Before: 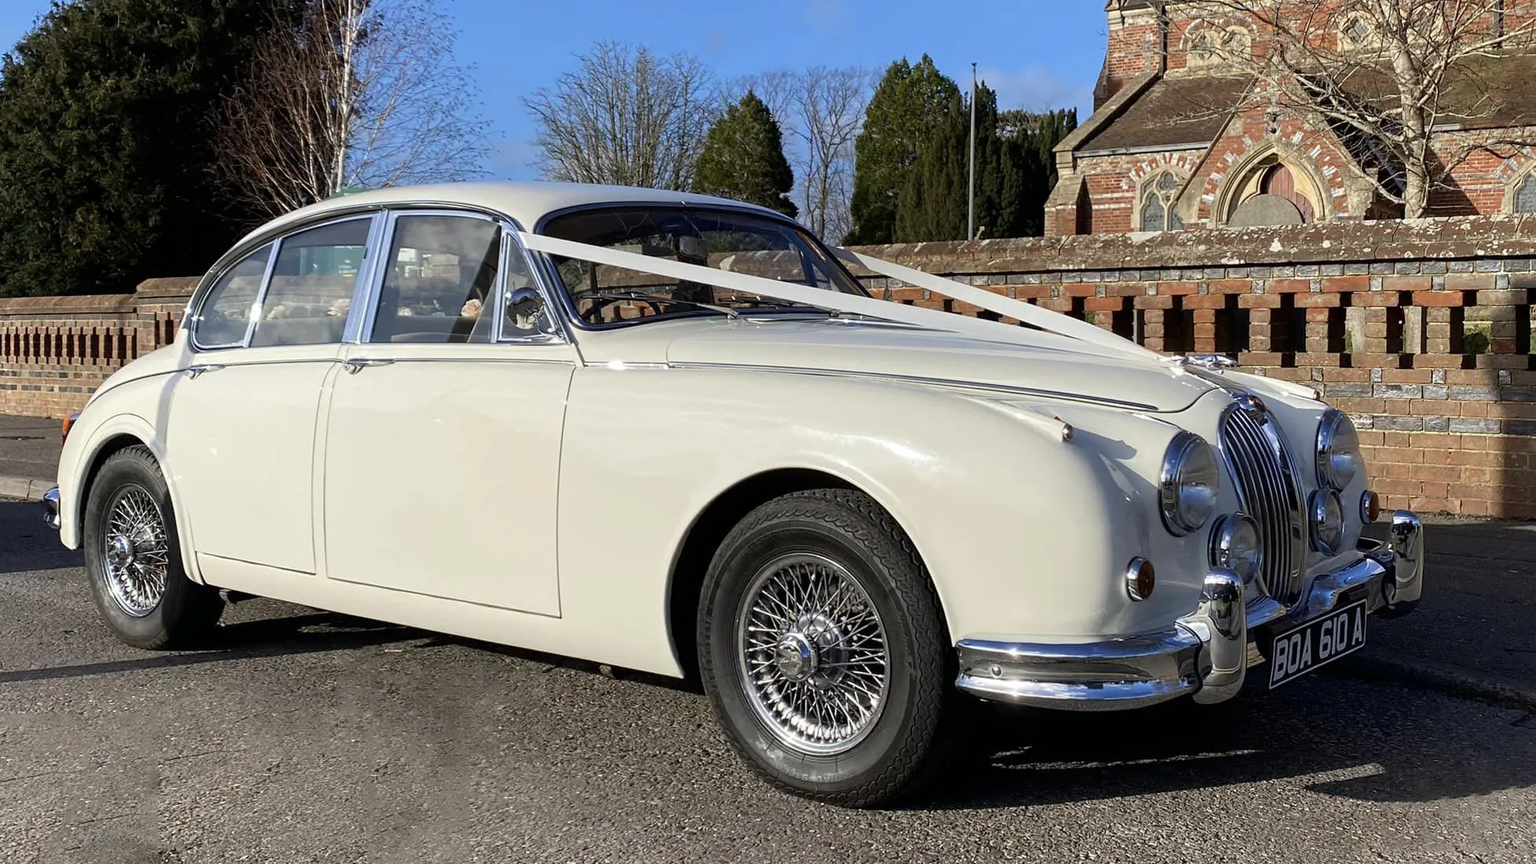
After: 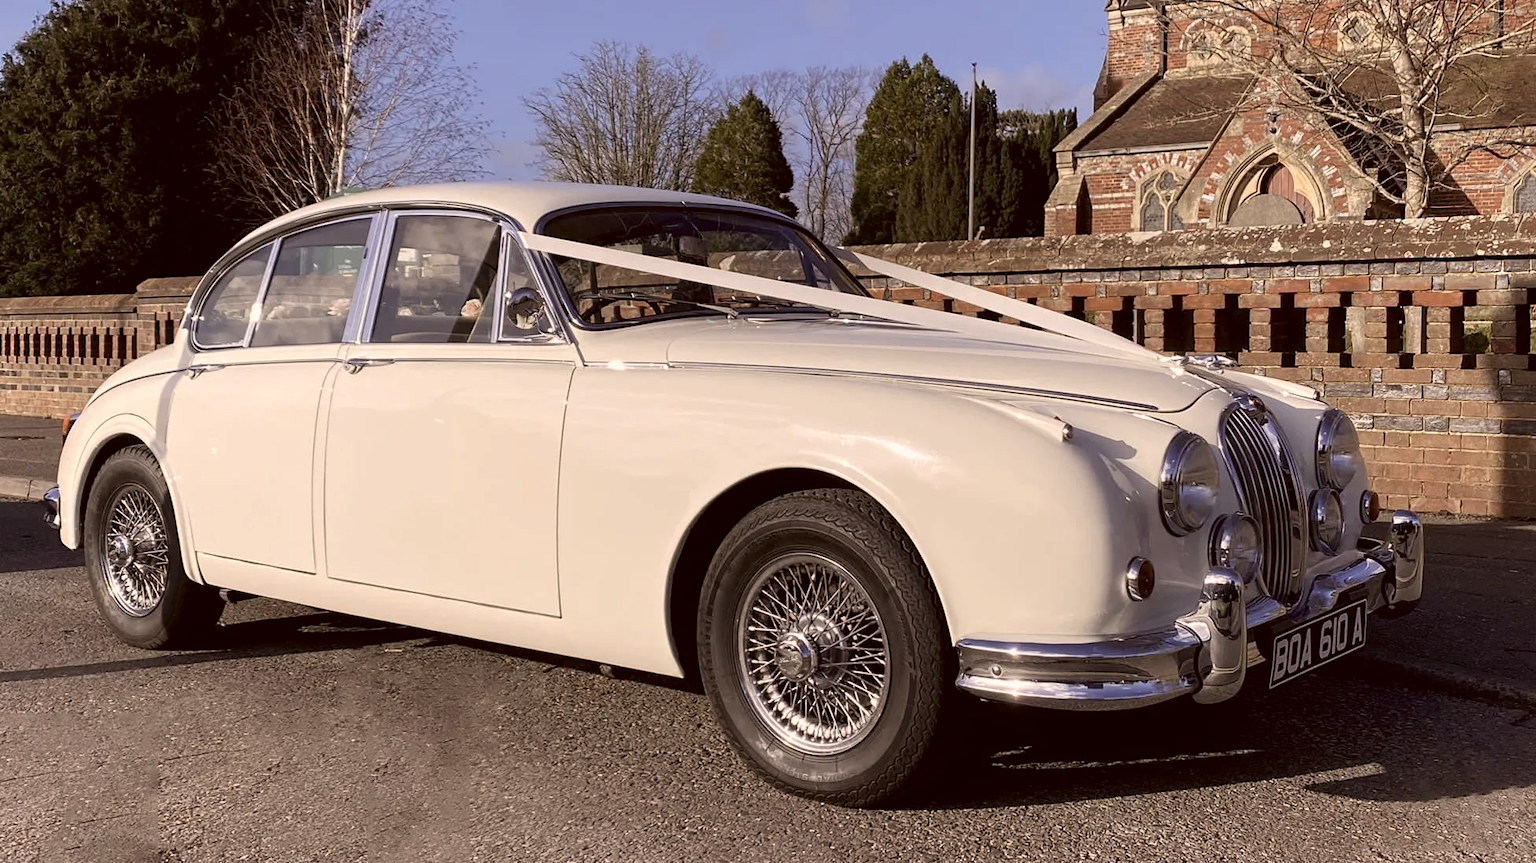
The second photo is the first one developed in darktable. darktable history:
tone equalizer: on, module defaults
color correction: highlights a* 10.22, highlights b* 9.69, shadows a* 8.37, shadows b* 7.69, saturation 0.782
